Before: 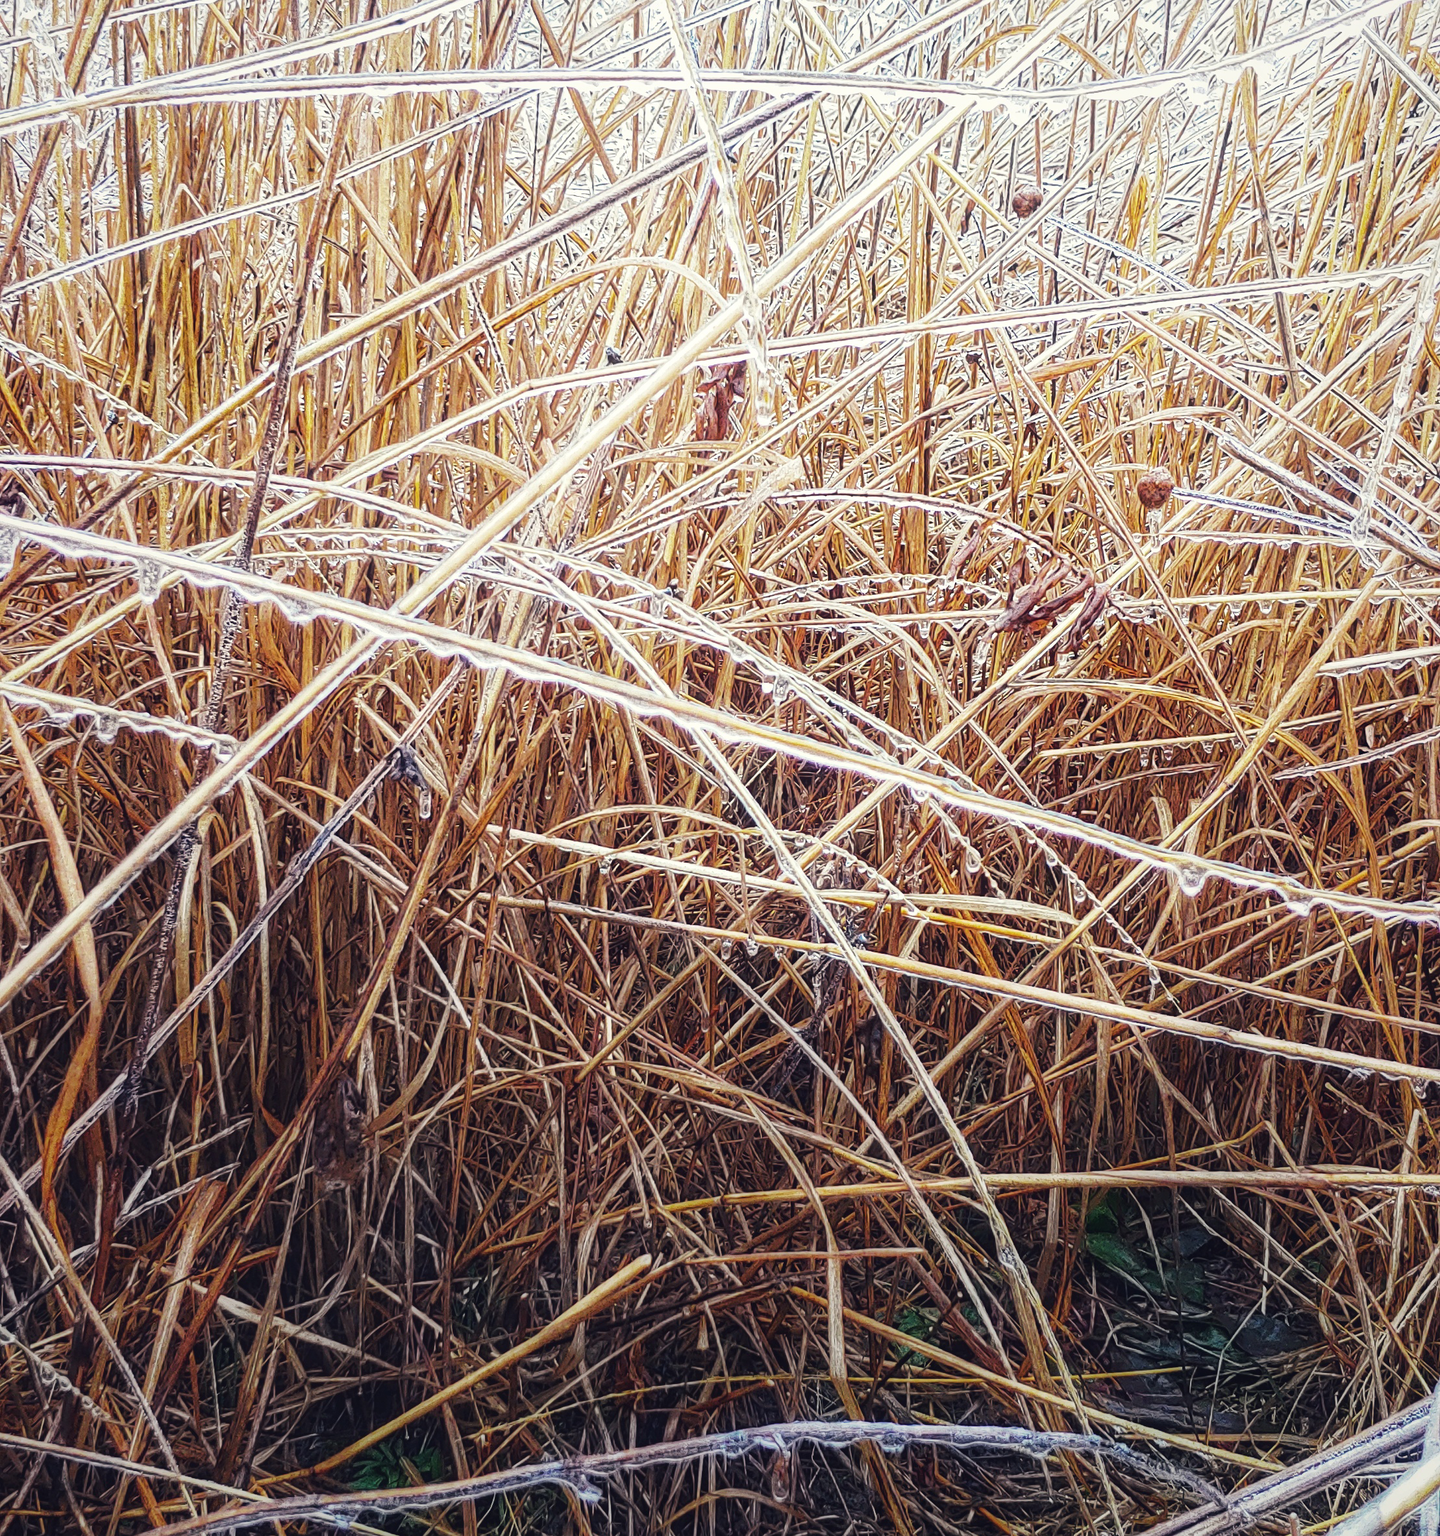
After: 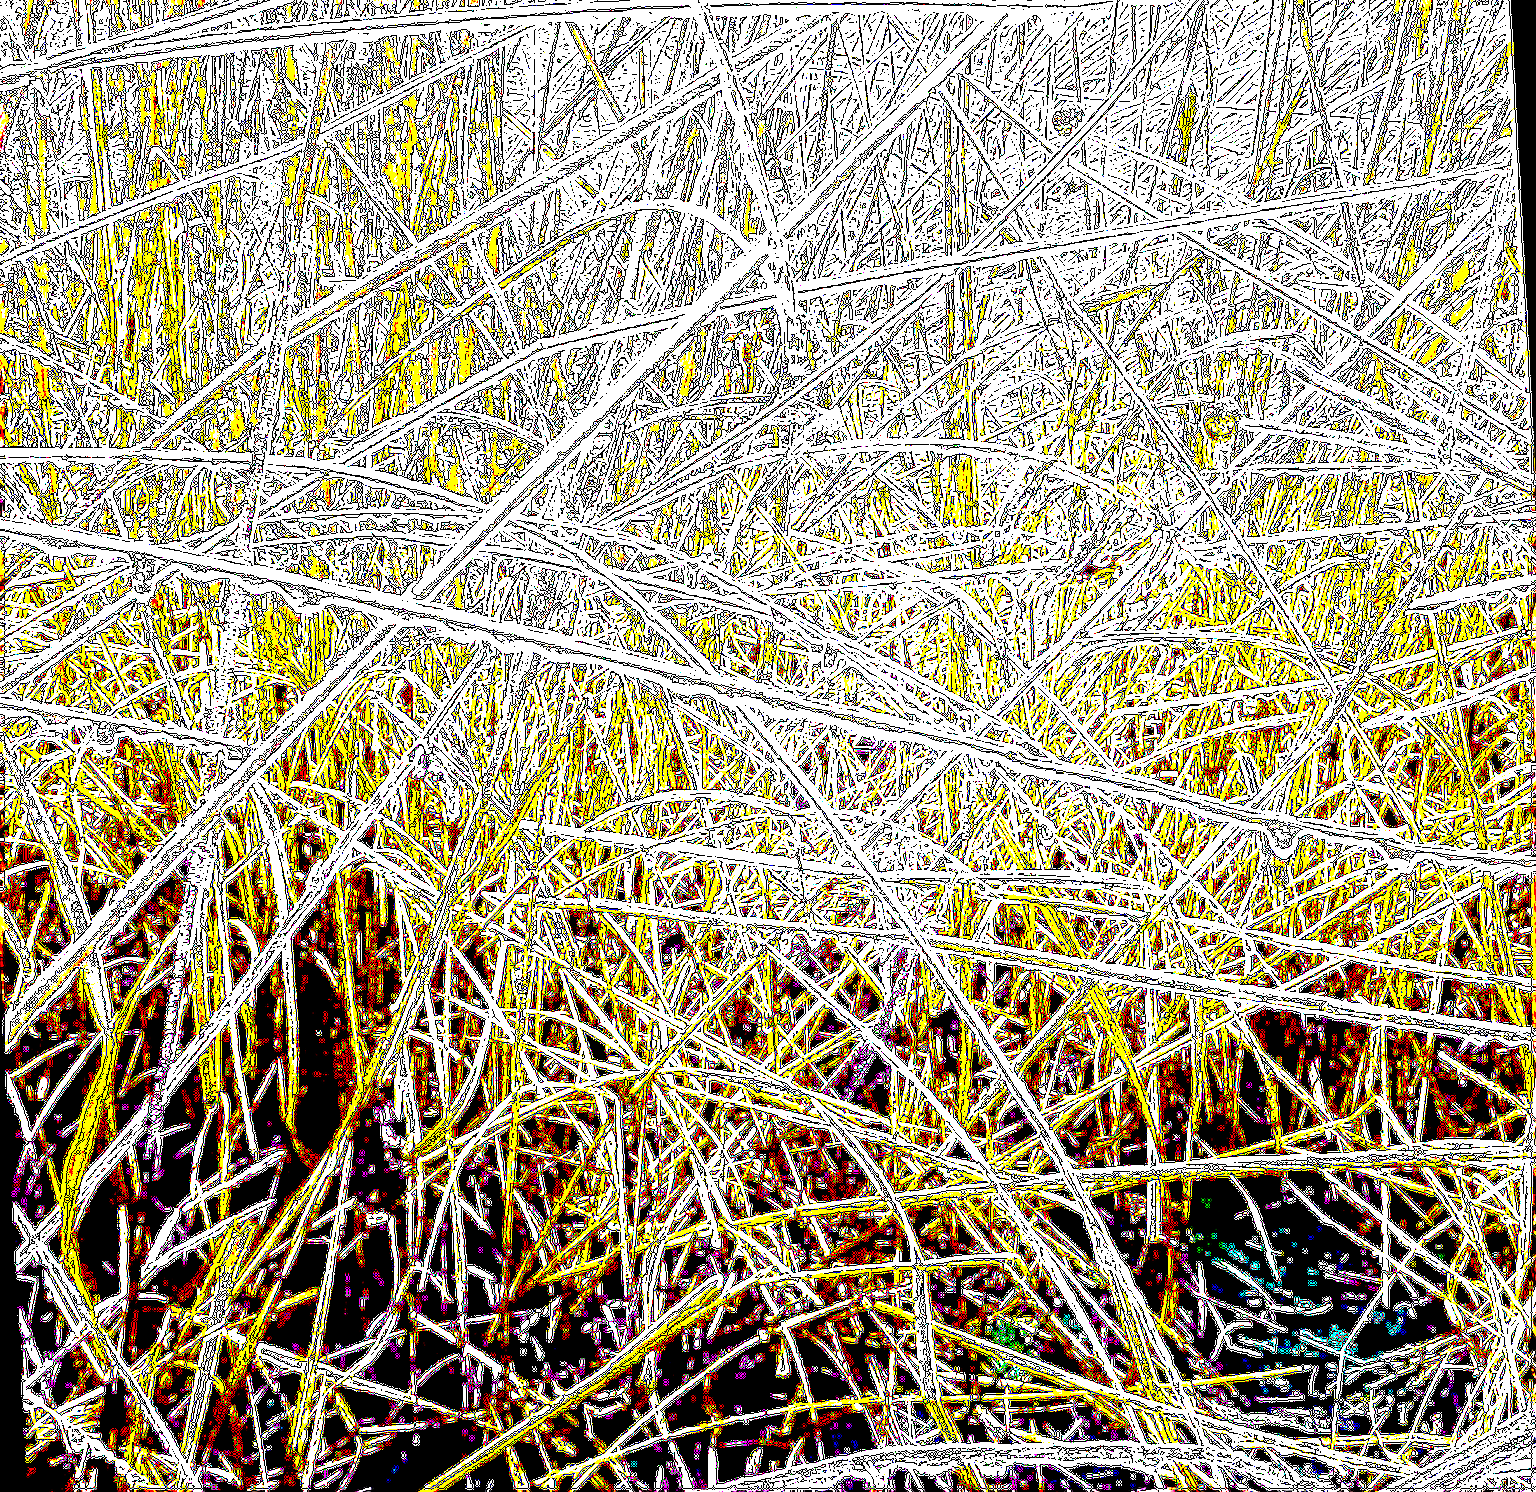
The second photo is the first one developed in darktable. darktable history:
exposure: black level correction 0.1, exposure 3 EV, compensate highlight preservation false
color balance rgb: linear chroma grading › global chroma 9%, perceptual saturation grading › global saturation 36%, perceptual saturation grading › shadows 35%, perceptual brilliance grading › global brilliance 15%, perceptual brilliance grading › shadows -35%, global vibrance 15%
sharpen: radius 2.817, amount 0.715
rotate and perspective: rotation -3°, crop left 0.031, crop right 0.968, crop top 0.07, crop bottom 0.93
